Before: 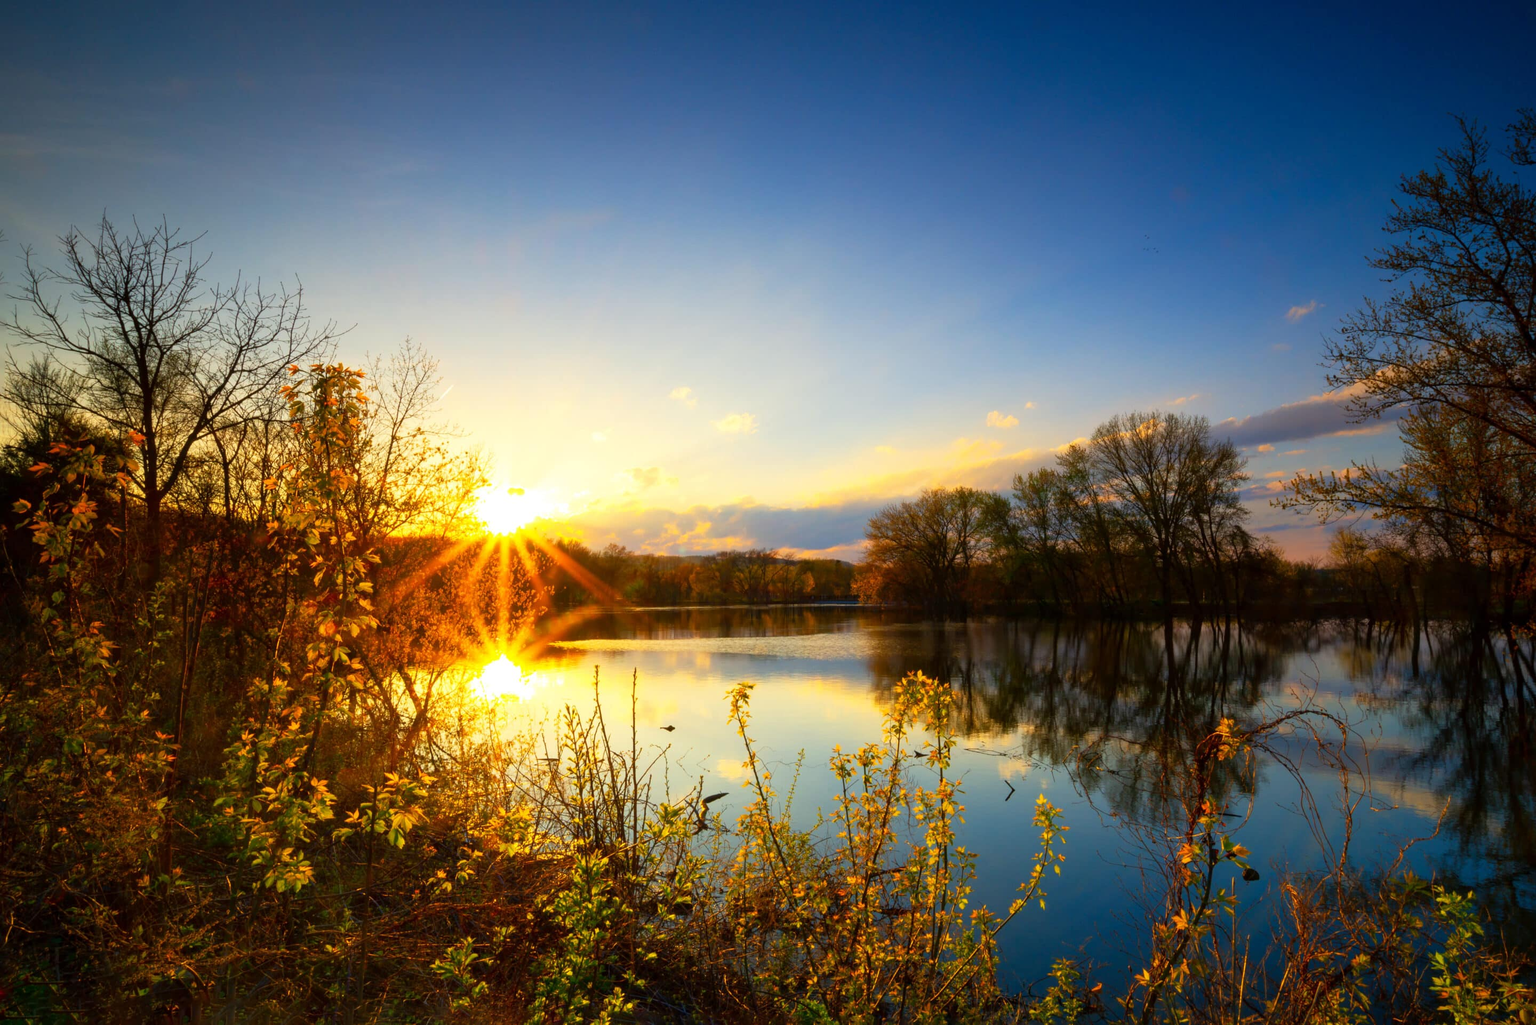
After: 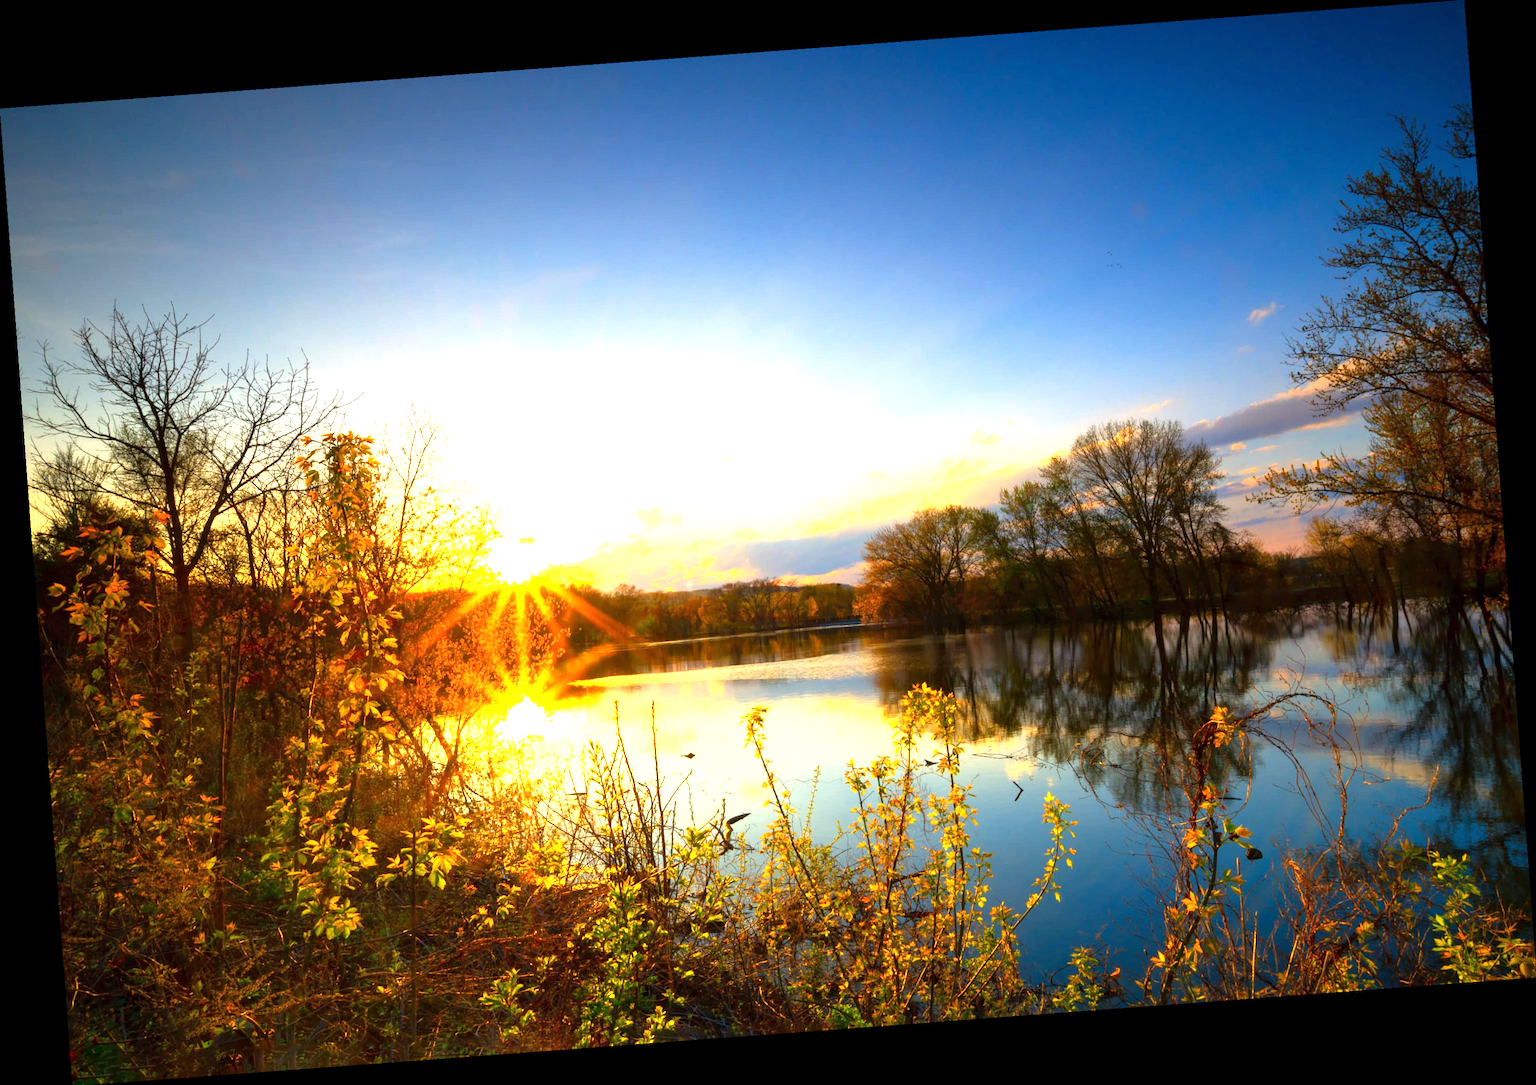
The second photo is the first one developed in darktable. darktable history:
exposure: exposure 1 EV, compensate highlight preservation false
rotate and perspective: rotation -4.25°, automatic cropping off
white balance: red 1, blue 1
